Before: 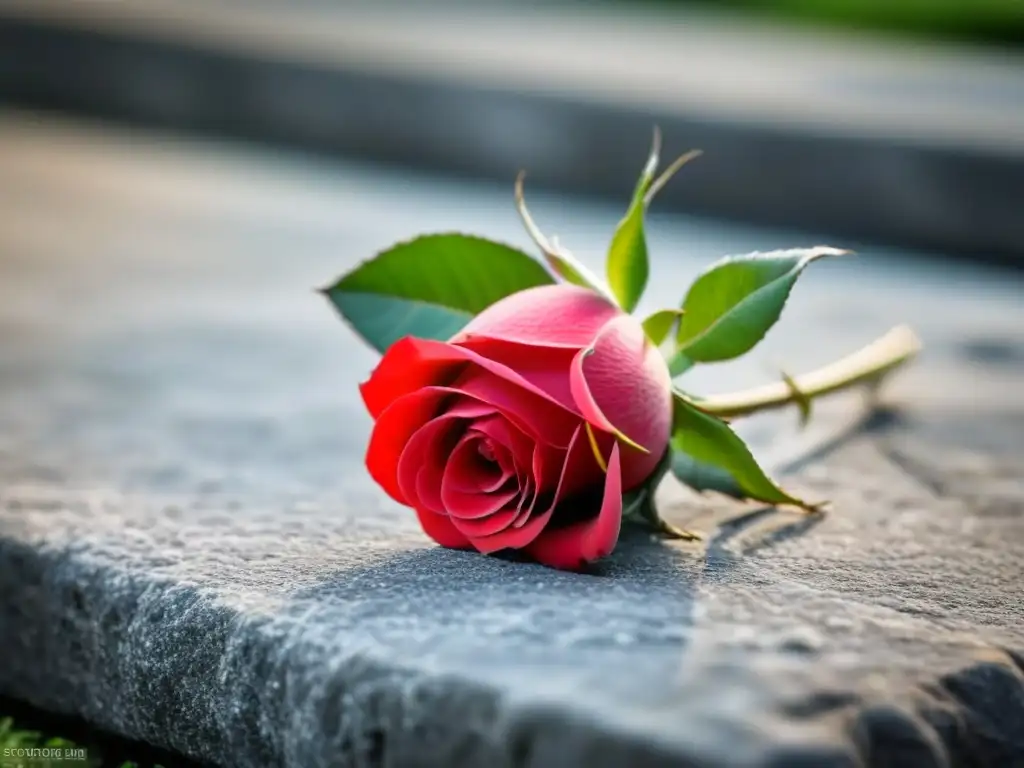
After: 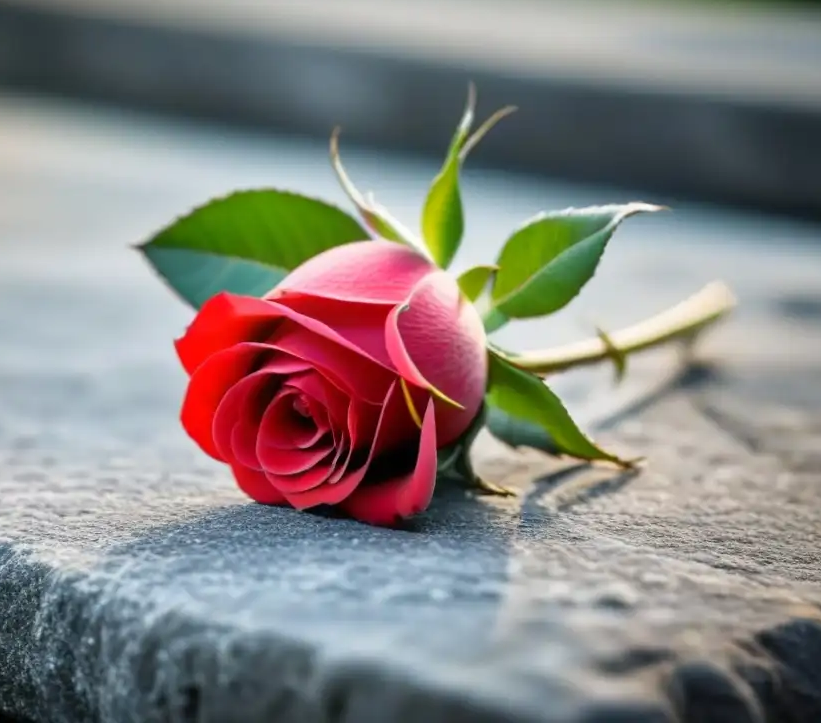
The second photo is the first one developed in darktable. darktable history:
crop and rotate: left 18.068%, top 5.761%, right 1.707%
